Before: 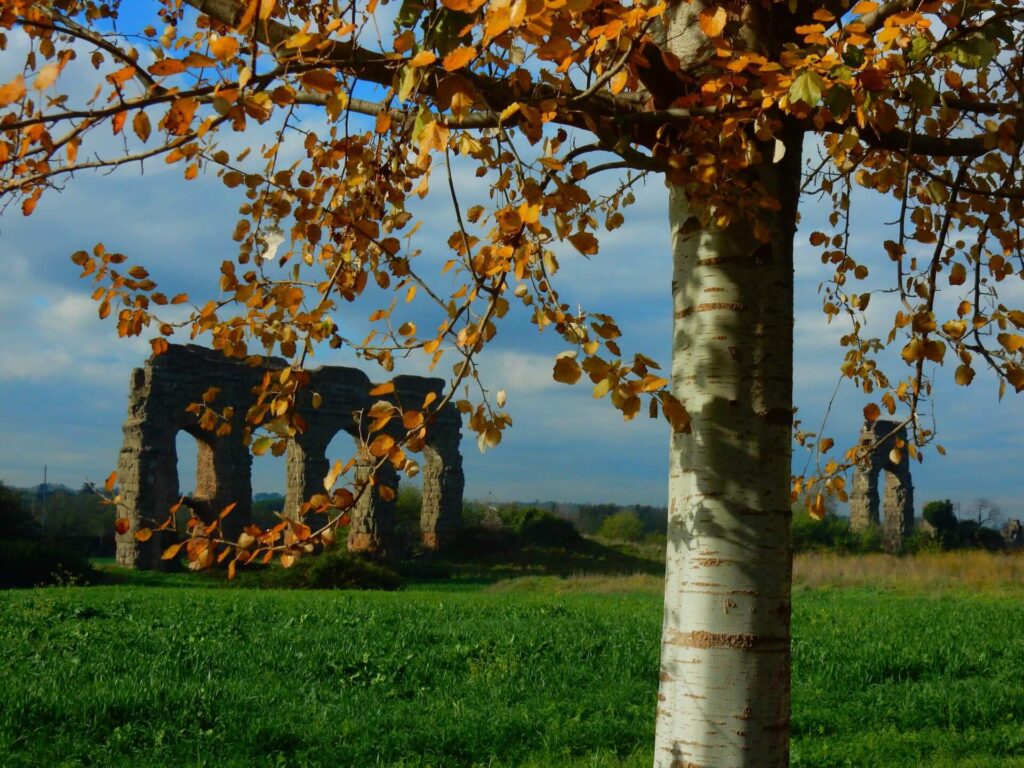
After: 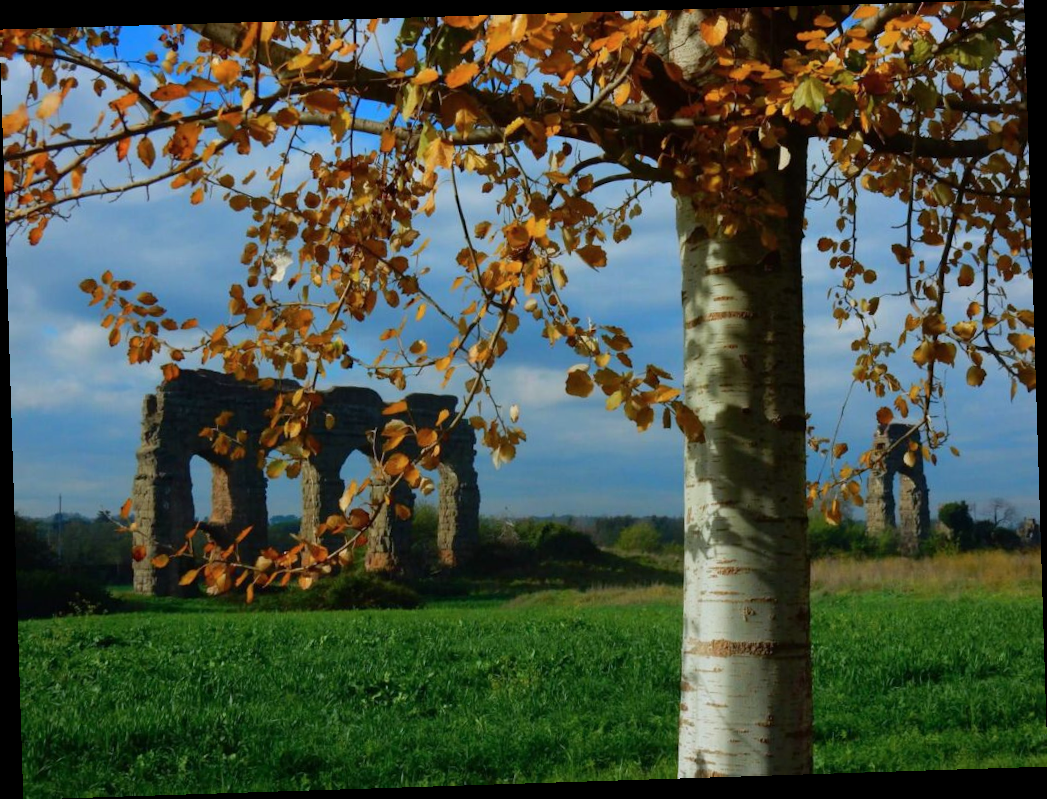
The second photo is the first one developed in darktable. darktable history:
rotate and perspective: rotation -1.77°, lens shift (horizontal) 0.004, automatic cropping off
color calibration: illuminant as shot in camera, x 0.358, y 0.373, temperature 4628.91 K
